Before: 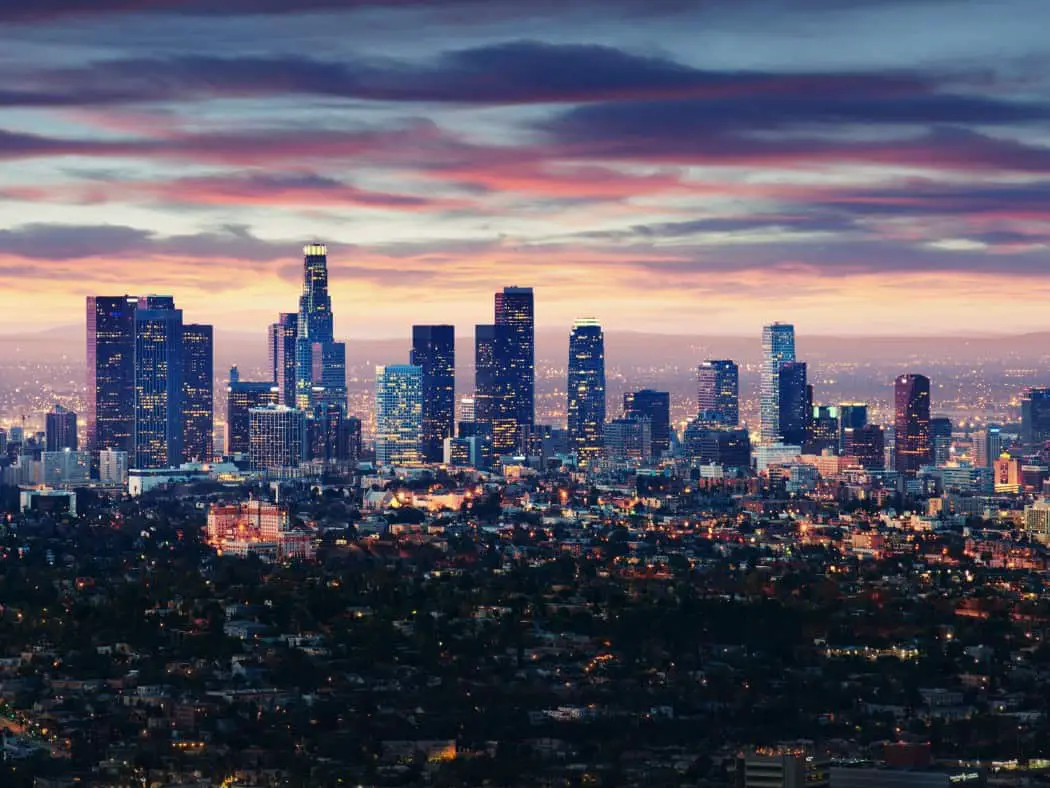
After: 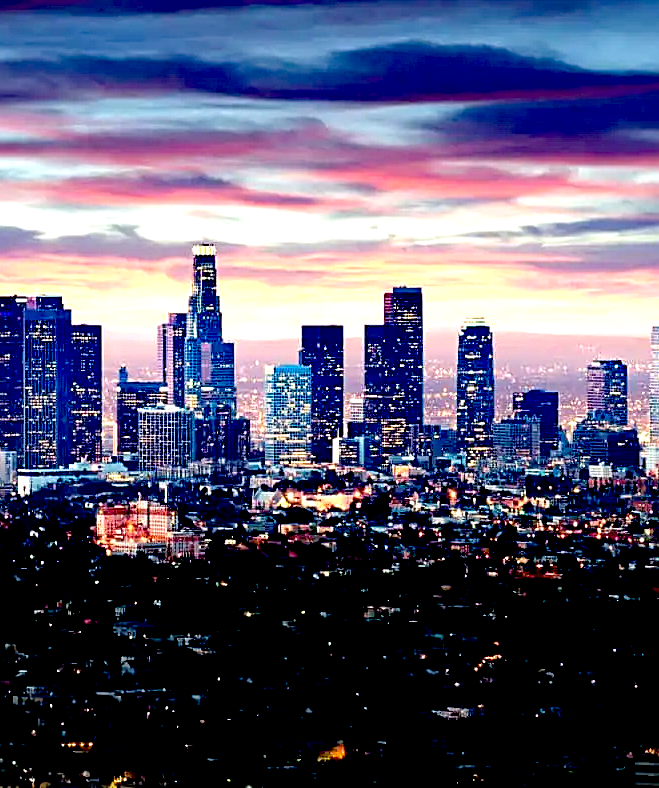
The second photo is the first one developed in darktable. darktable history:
sharpen: on, module defaults
haze removal: compatibility mode true, adaptive false
crop: left 10.644%, right 26.528%
exposure: black level correction 0.035, exposure 0.9 EV, compensate highlight preservation false
